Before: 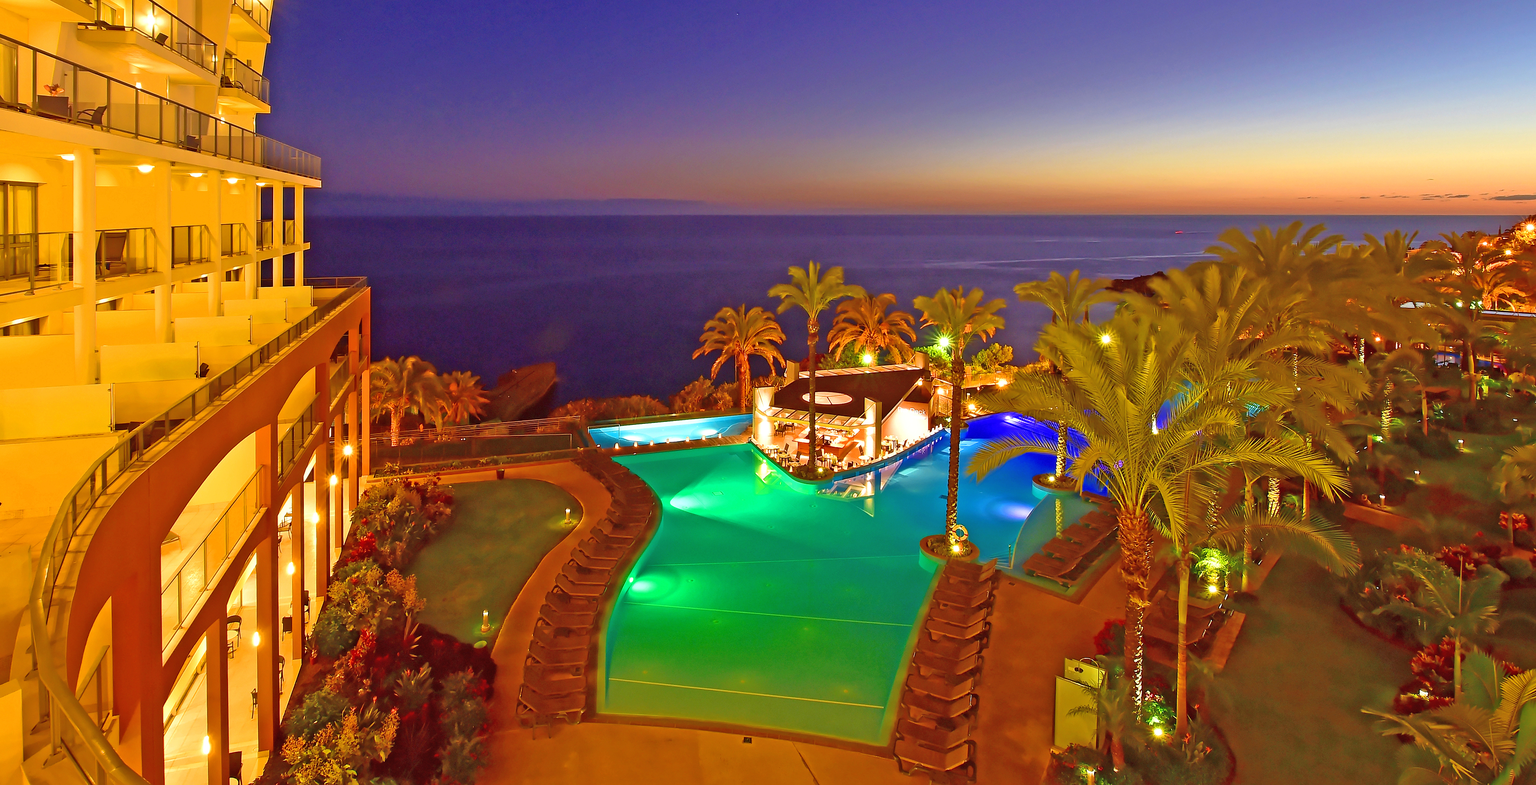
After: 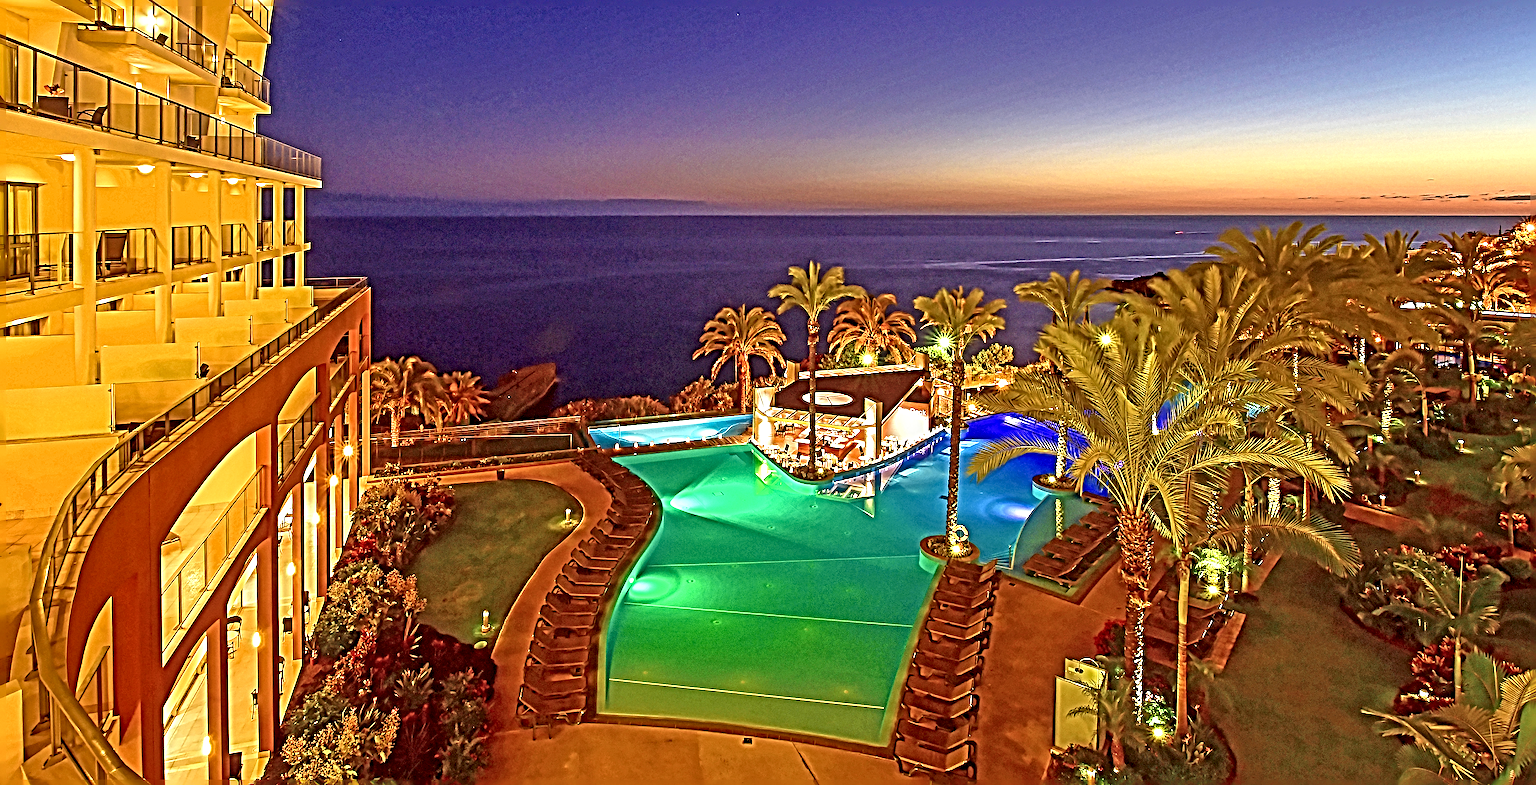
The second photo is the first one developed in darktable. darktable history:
sharpen: radius 6.3, amount 1.8, threshold 0
local contrast: detail 154%
